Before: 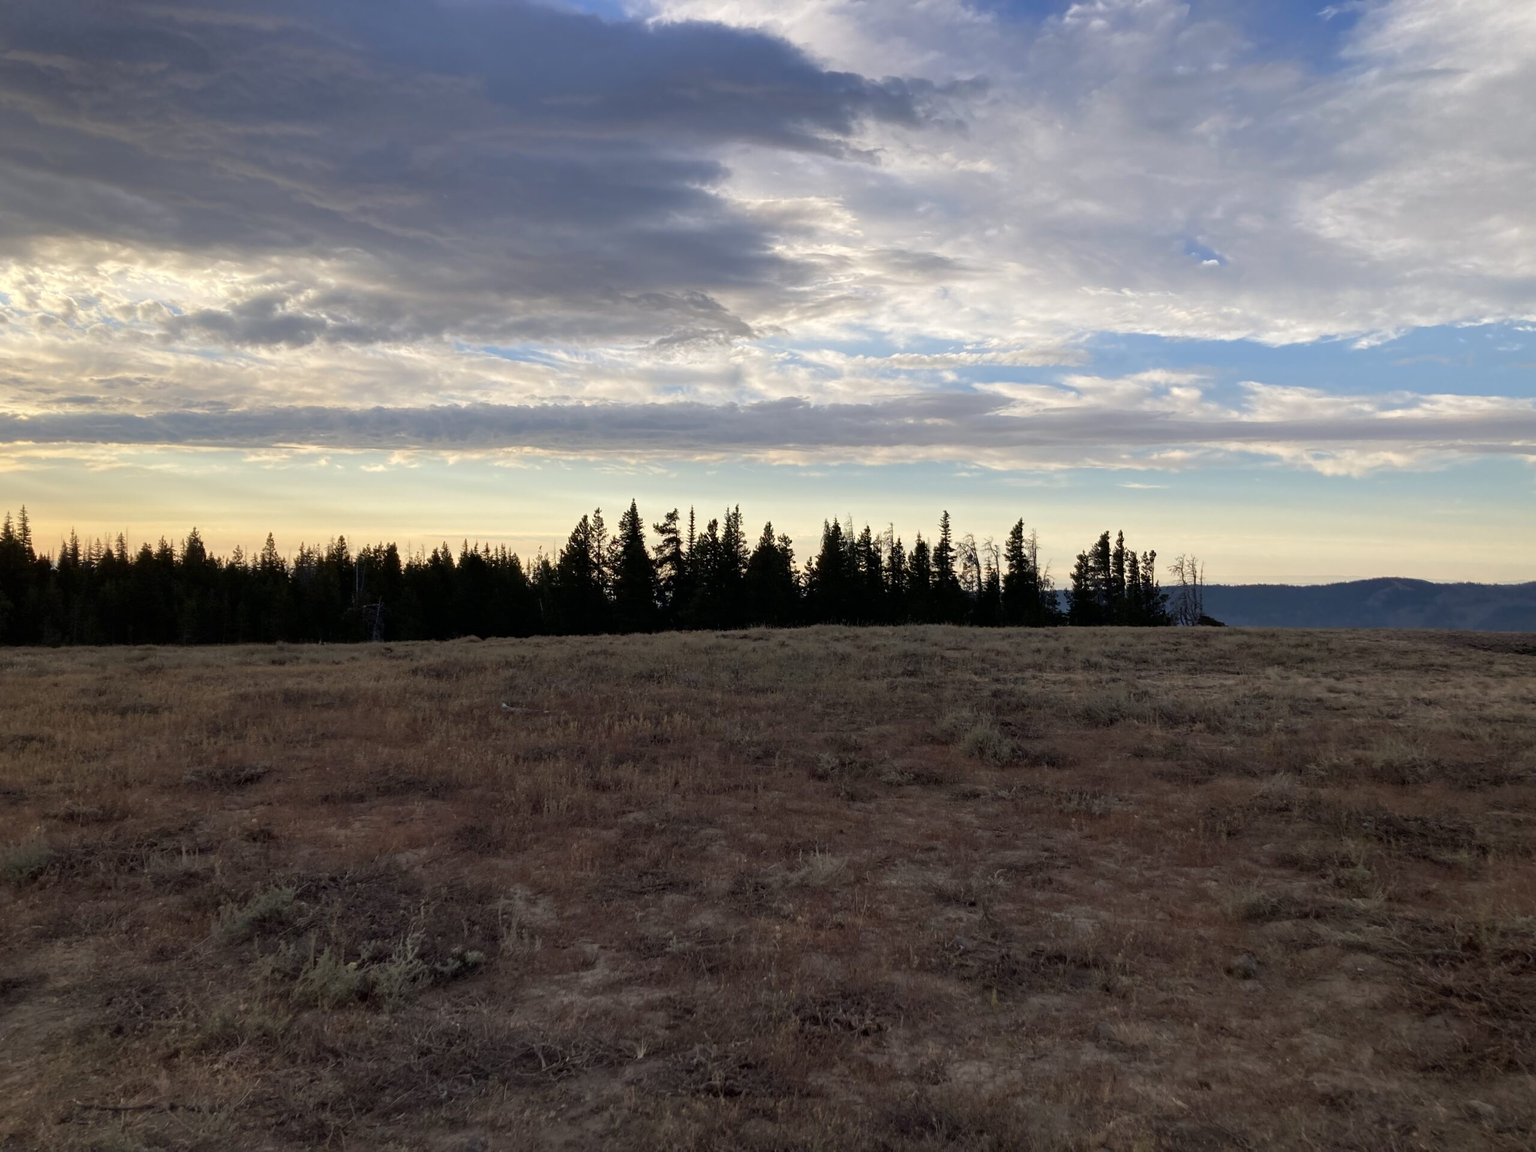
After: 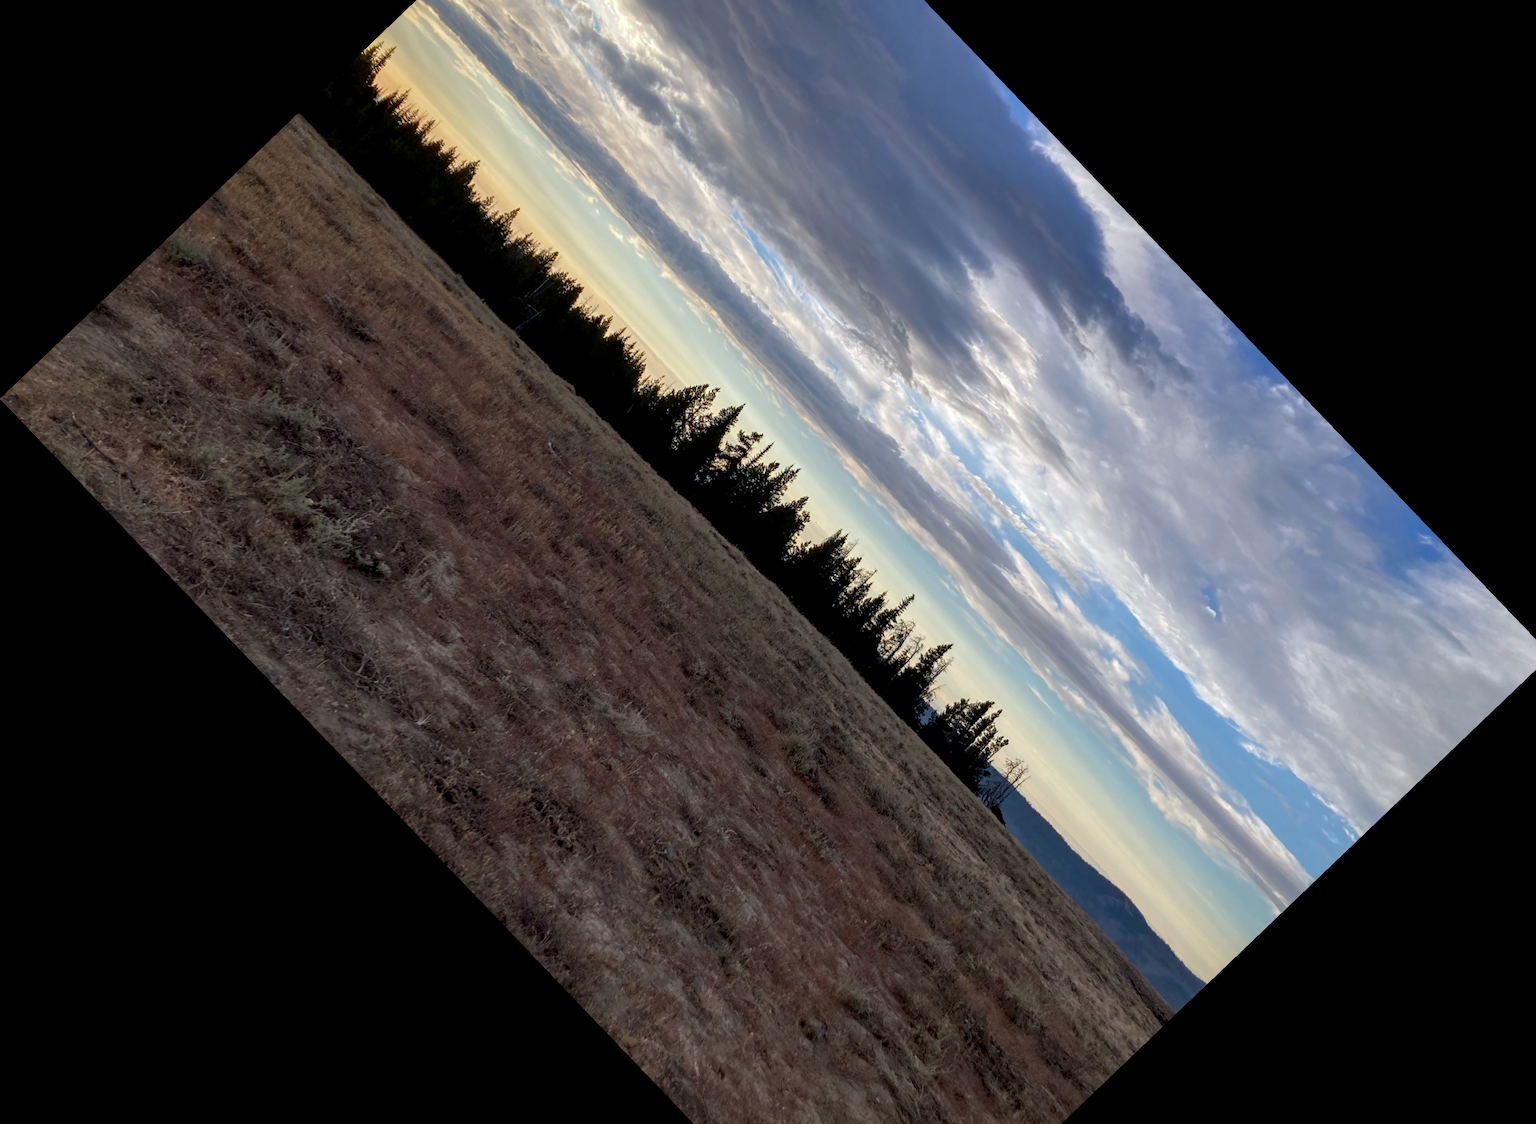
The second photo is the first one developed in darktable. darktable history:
exposure: black level correction 0.004, exposure 0.014 EV, compensate highlight preservation false
white balance: red 0.976, blue 1.04
crop and rotate: angle -46.26°, top 16.234%, right 0.912%, bottom 11.704%
local contrast: on, module defaults
